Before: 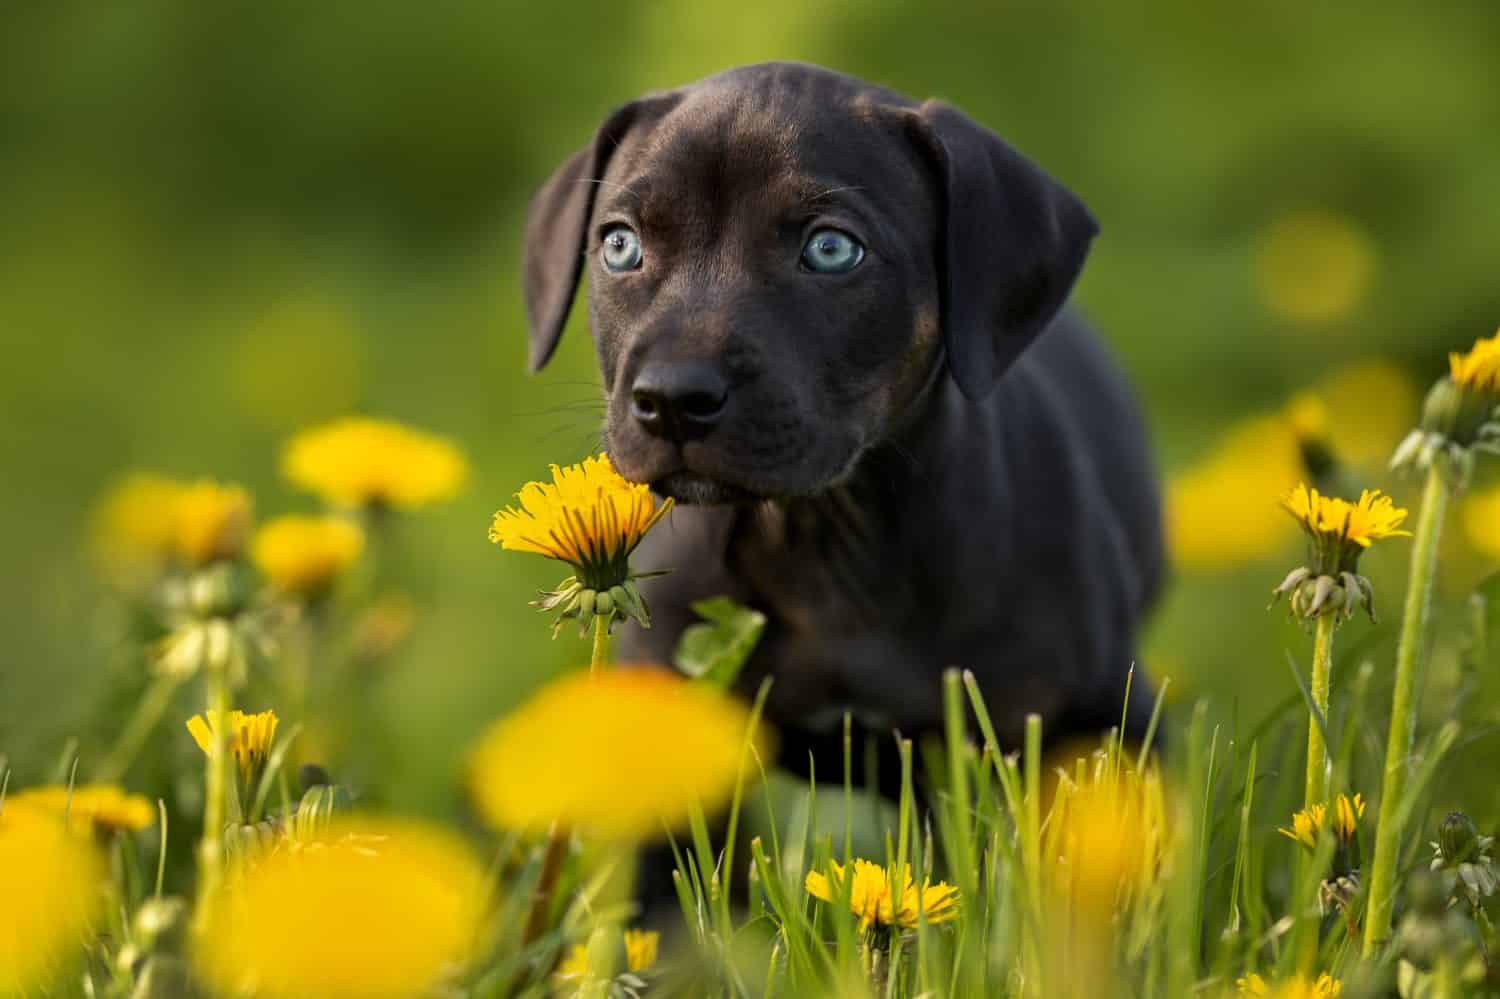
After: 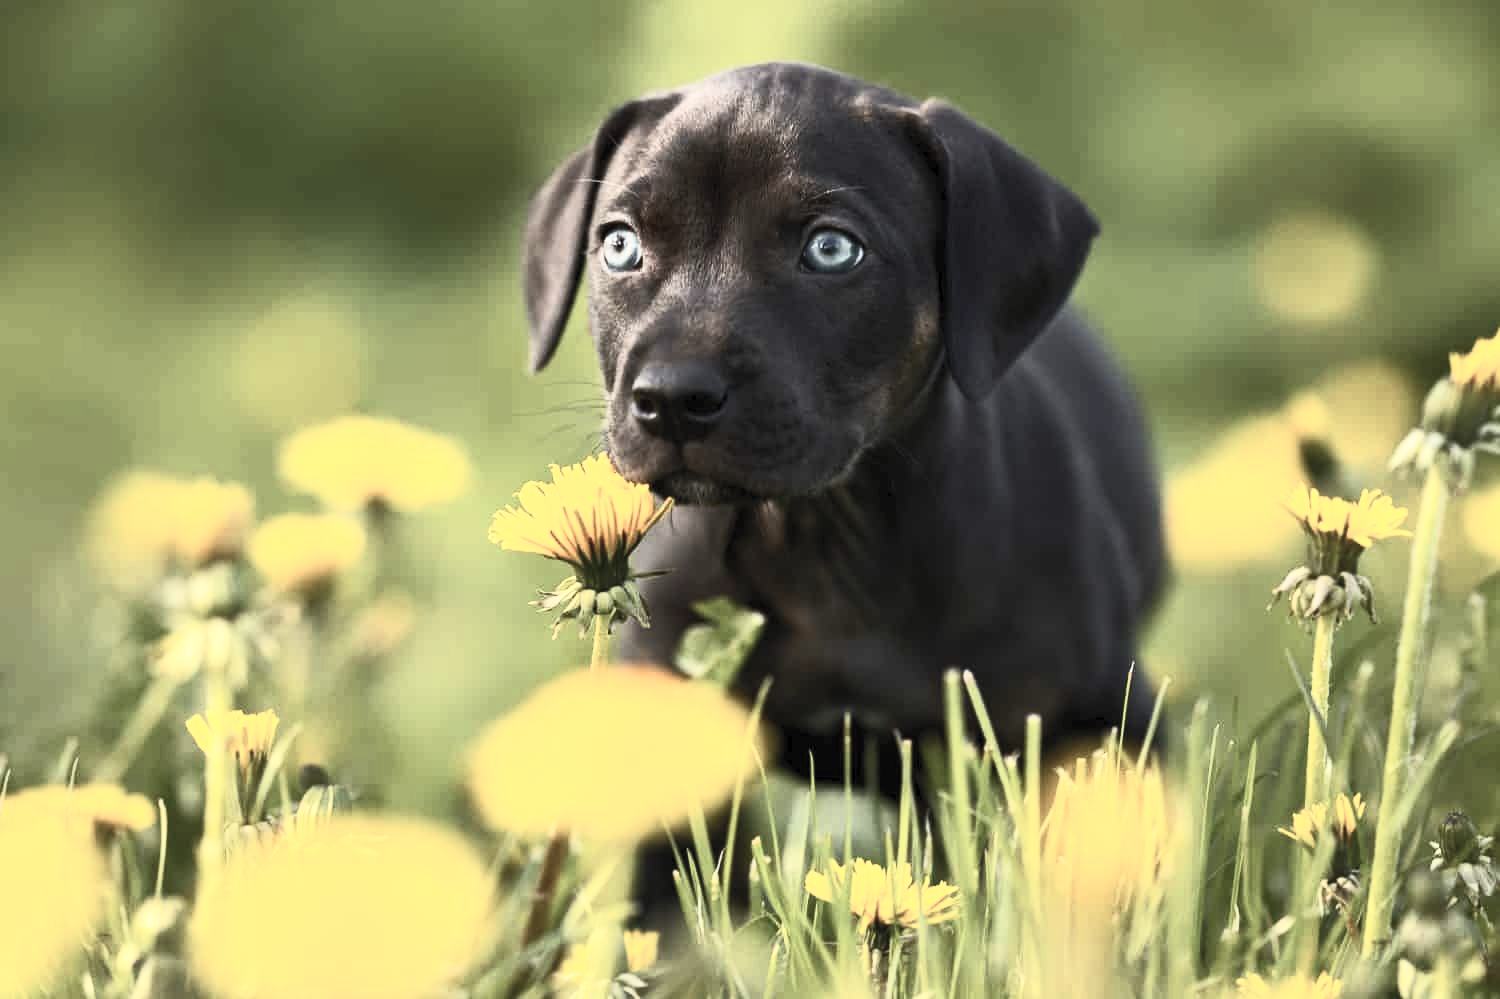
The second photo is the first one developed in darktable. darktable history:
contrast brightness saturation: contrast 0.565, brightness 0.565, saturation -0.341
